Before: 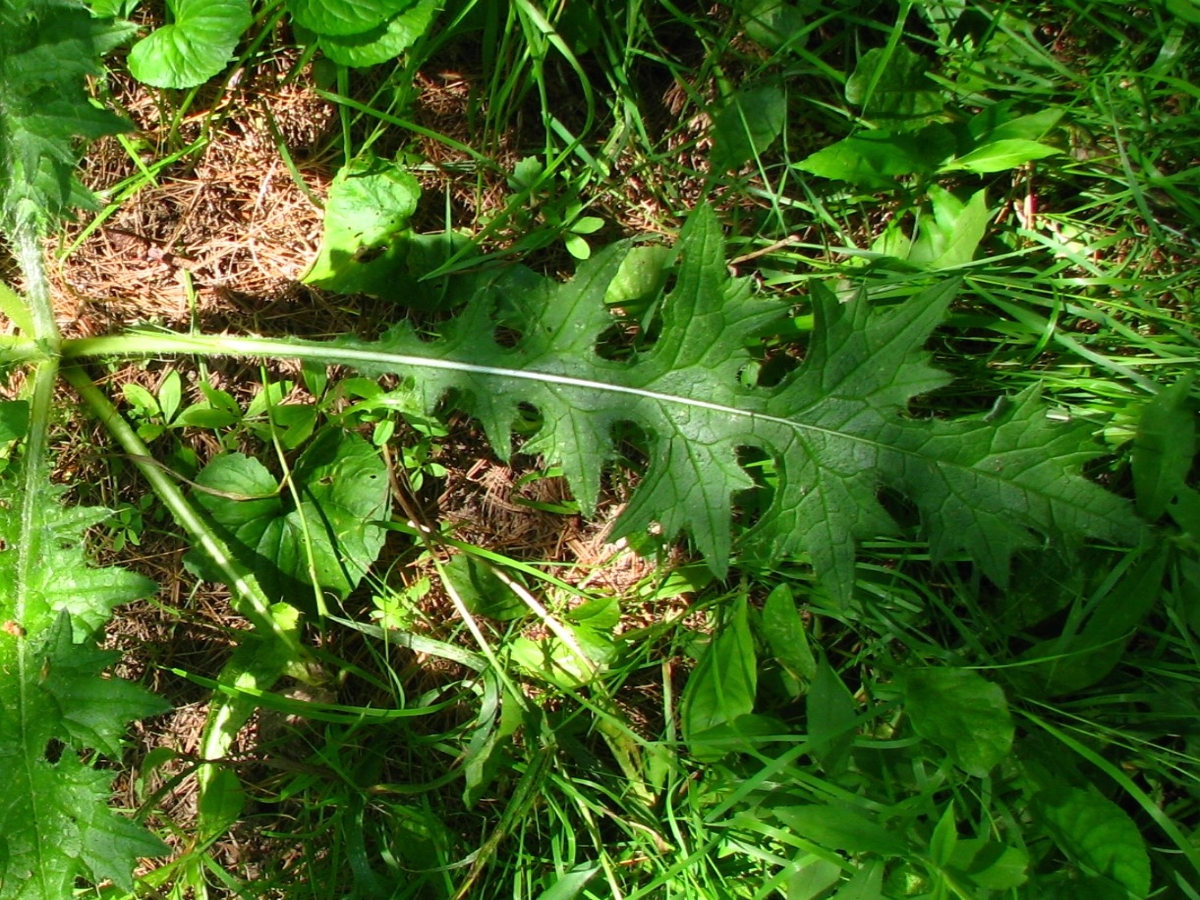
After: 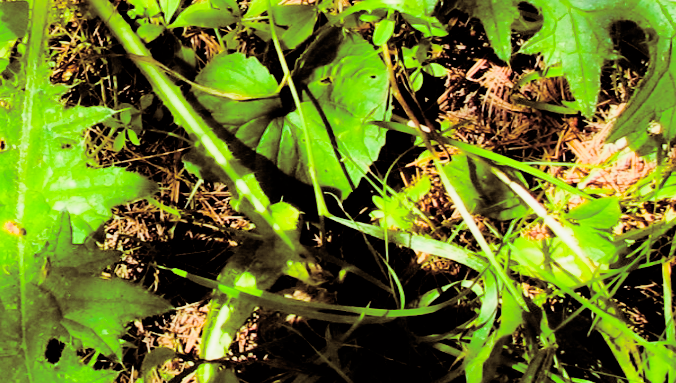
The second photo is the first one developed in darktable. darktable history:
crop: top 44.483%, right 43.593%, bottom 12.892%
split-toning: on, module defaults
exposure: black level correction 0, exposure 1 EV, compensate exposure bias true, compensate highlight preservation false
color balance rgb: linear chroma grading › global chroma 9%, perceptual saturation grading › global saturation 36%, perceptual saturation grading › shadows 35%, perceptual brilliance grading › global brilliance 15%, perceptual brilliance grading › shadows -35%, global vibrance 15%
filmic rgb: black relative exposure -3.21 EV, white relative exposure 7.02 EV, hardness 1.46, contrast 1.35
